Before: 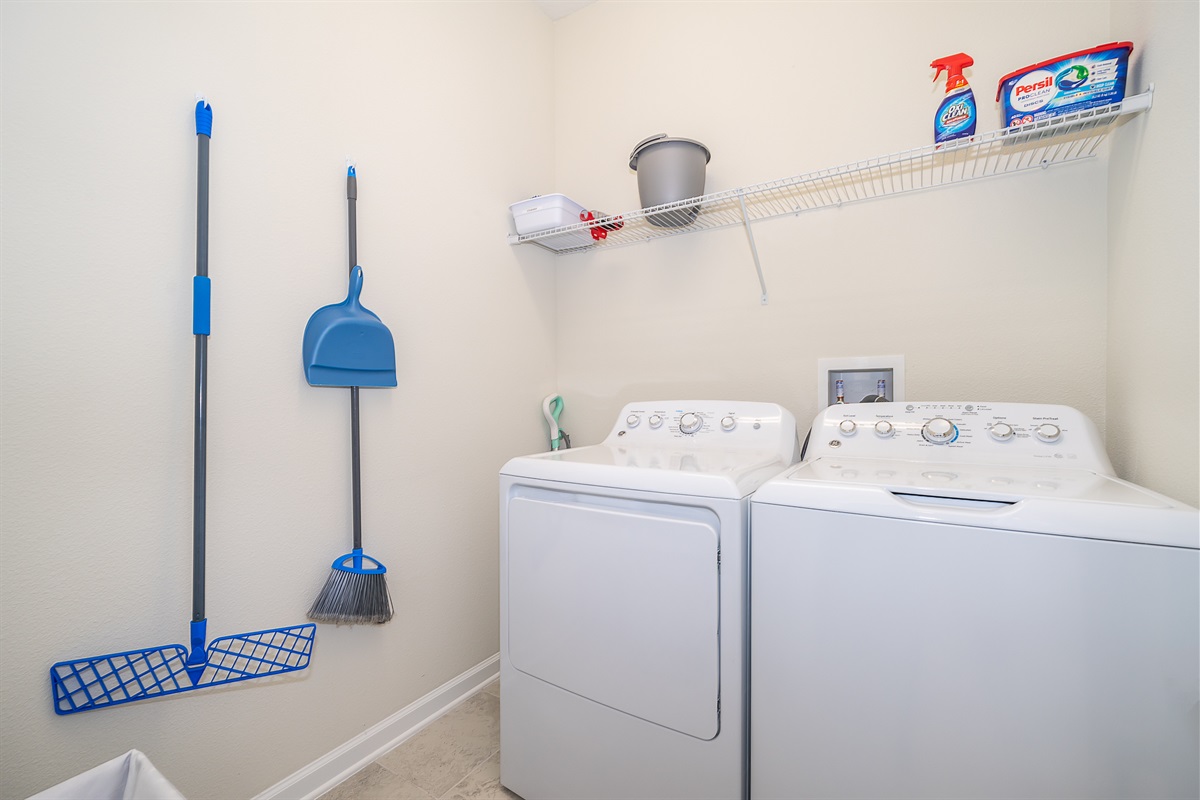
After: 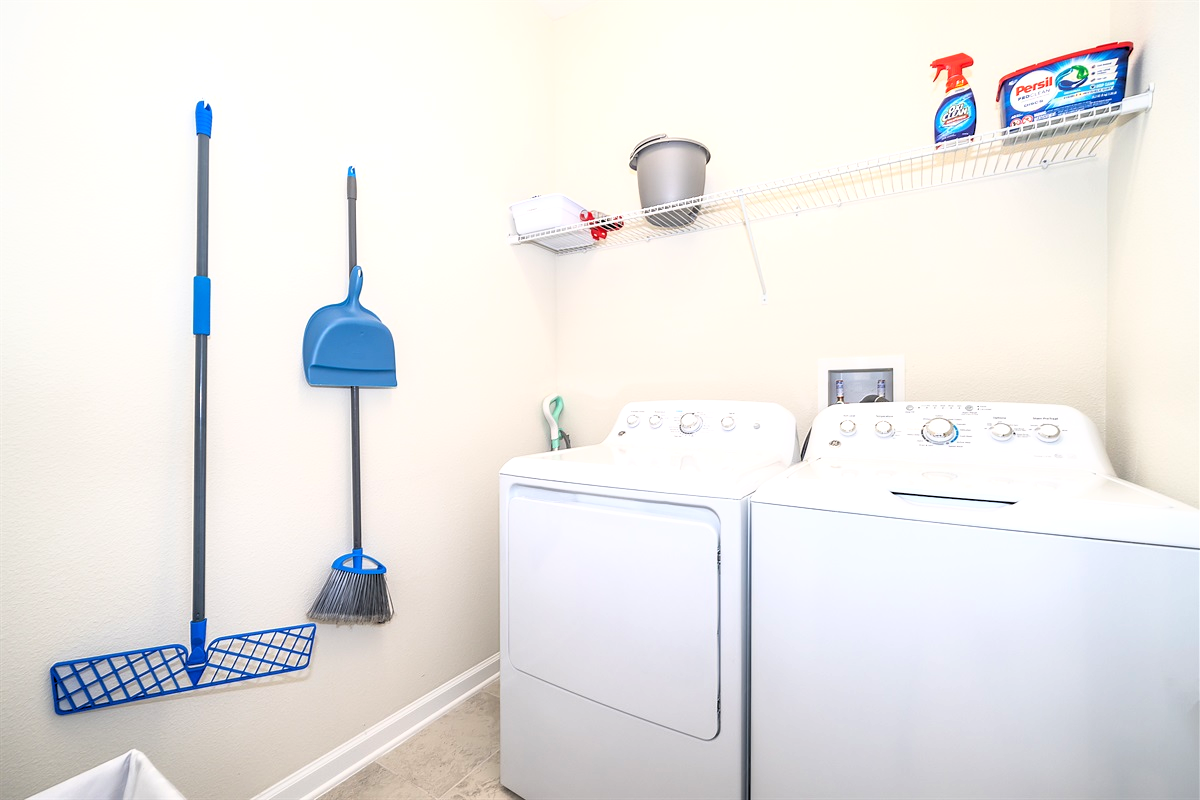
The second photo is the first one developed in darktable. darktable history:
exposure: black level correction 0.001, exposure 0.498 EV, compensate exposure bias true, compensate highlight preservation false
base curve: curves: ch0 [(0.017, 0) (0.425, 0.441) (0.844, 0.933) (1, 1)]
